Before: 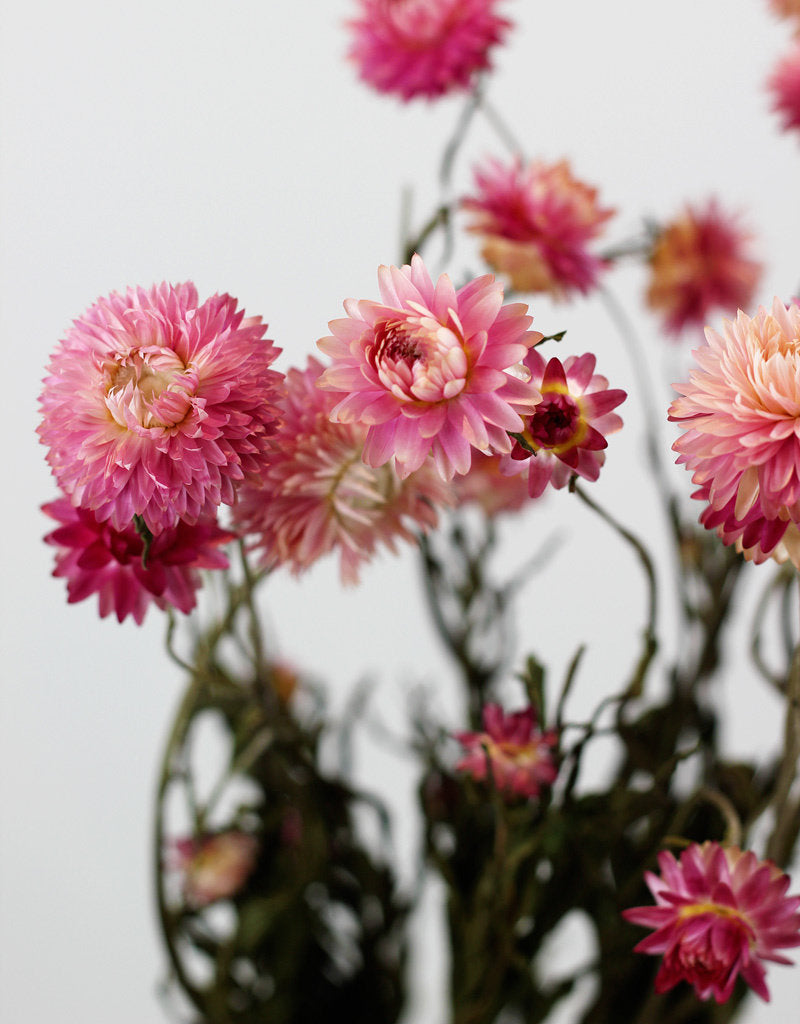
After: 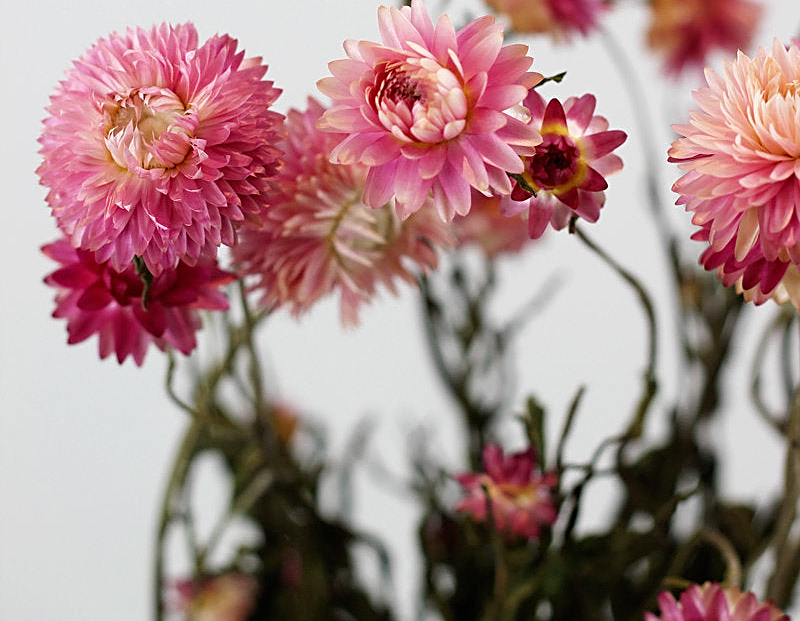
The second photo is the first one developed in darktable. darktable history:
sharpen: on, module defaults
crop and rotate: top 25.357%, bottom 13.942%
